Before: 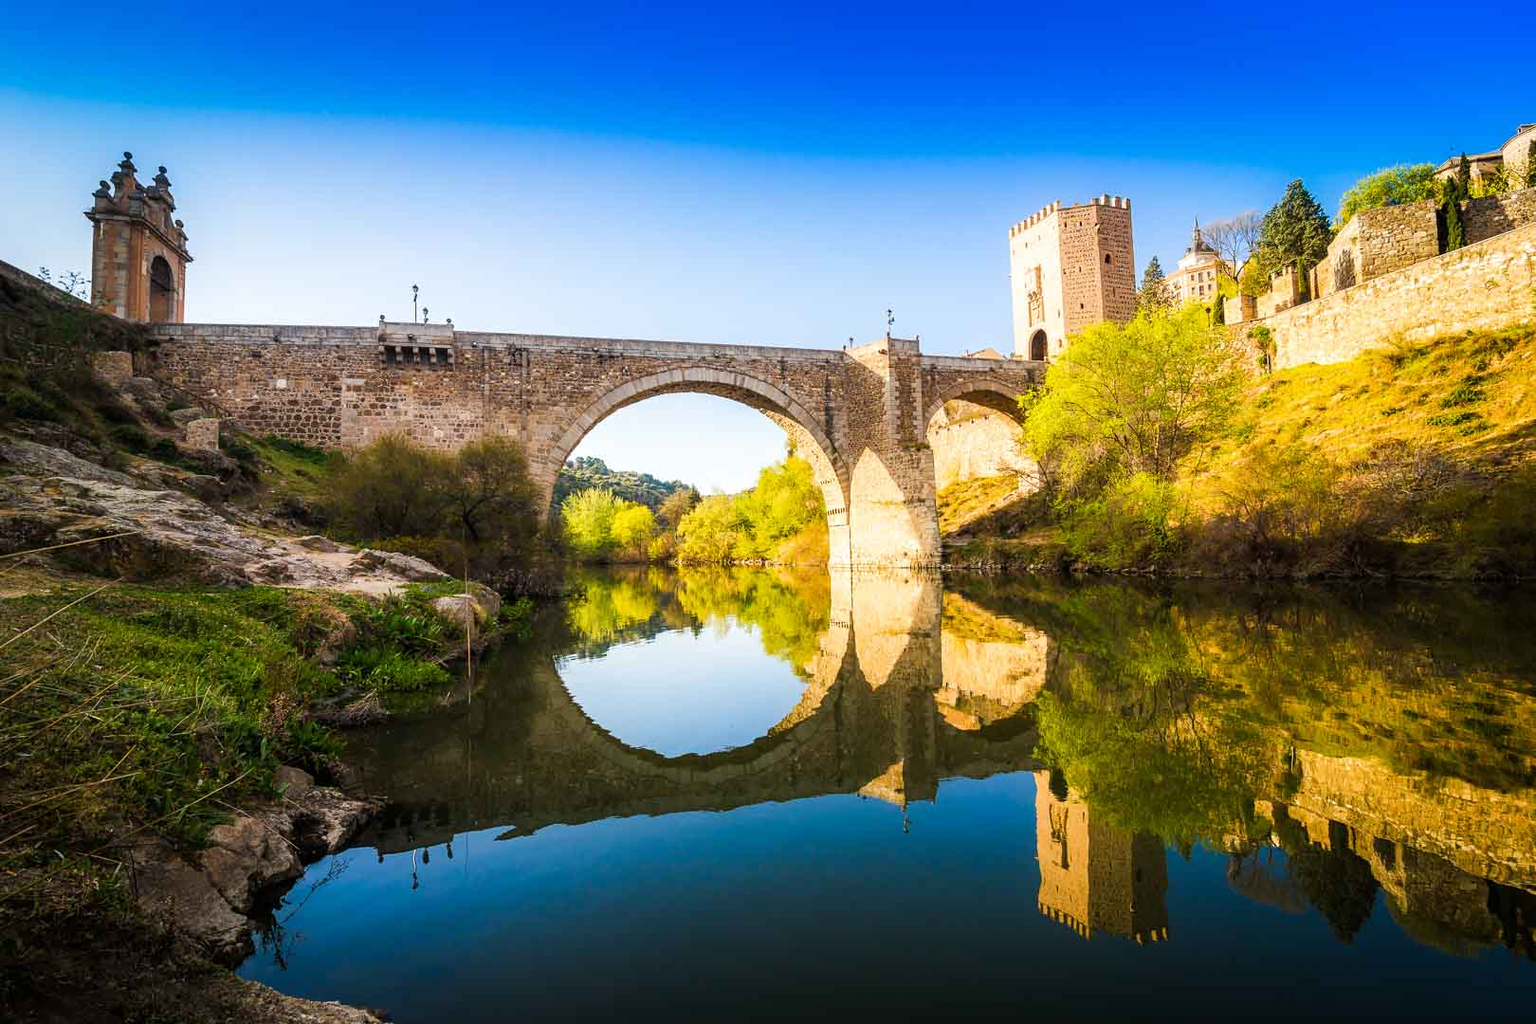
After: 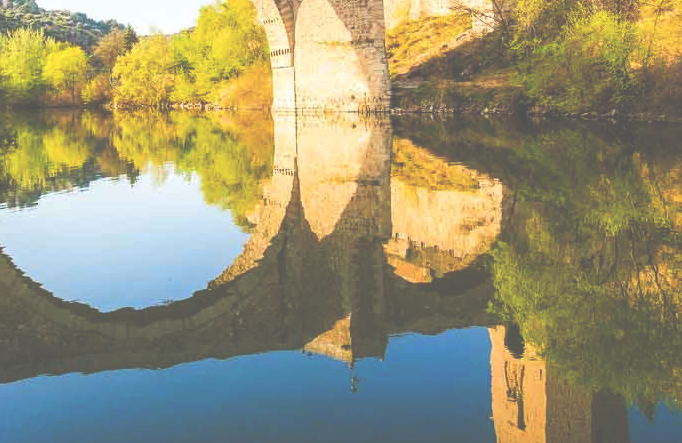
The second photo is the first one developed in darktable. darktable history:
color correction: highlights a* -0.137, highlights b* 0.137
exposure: black level correction -0.087, compensate highlight preservation false
crop: left 37.221%, top 45.169%, right 20.63%, bottom 13.777%
contrast brightness saturation: saturation 0.1
